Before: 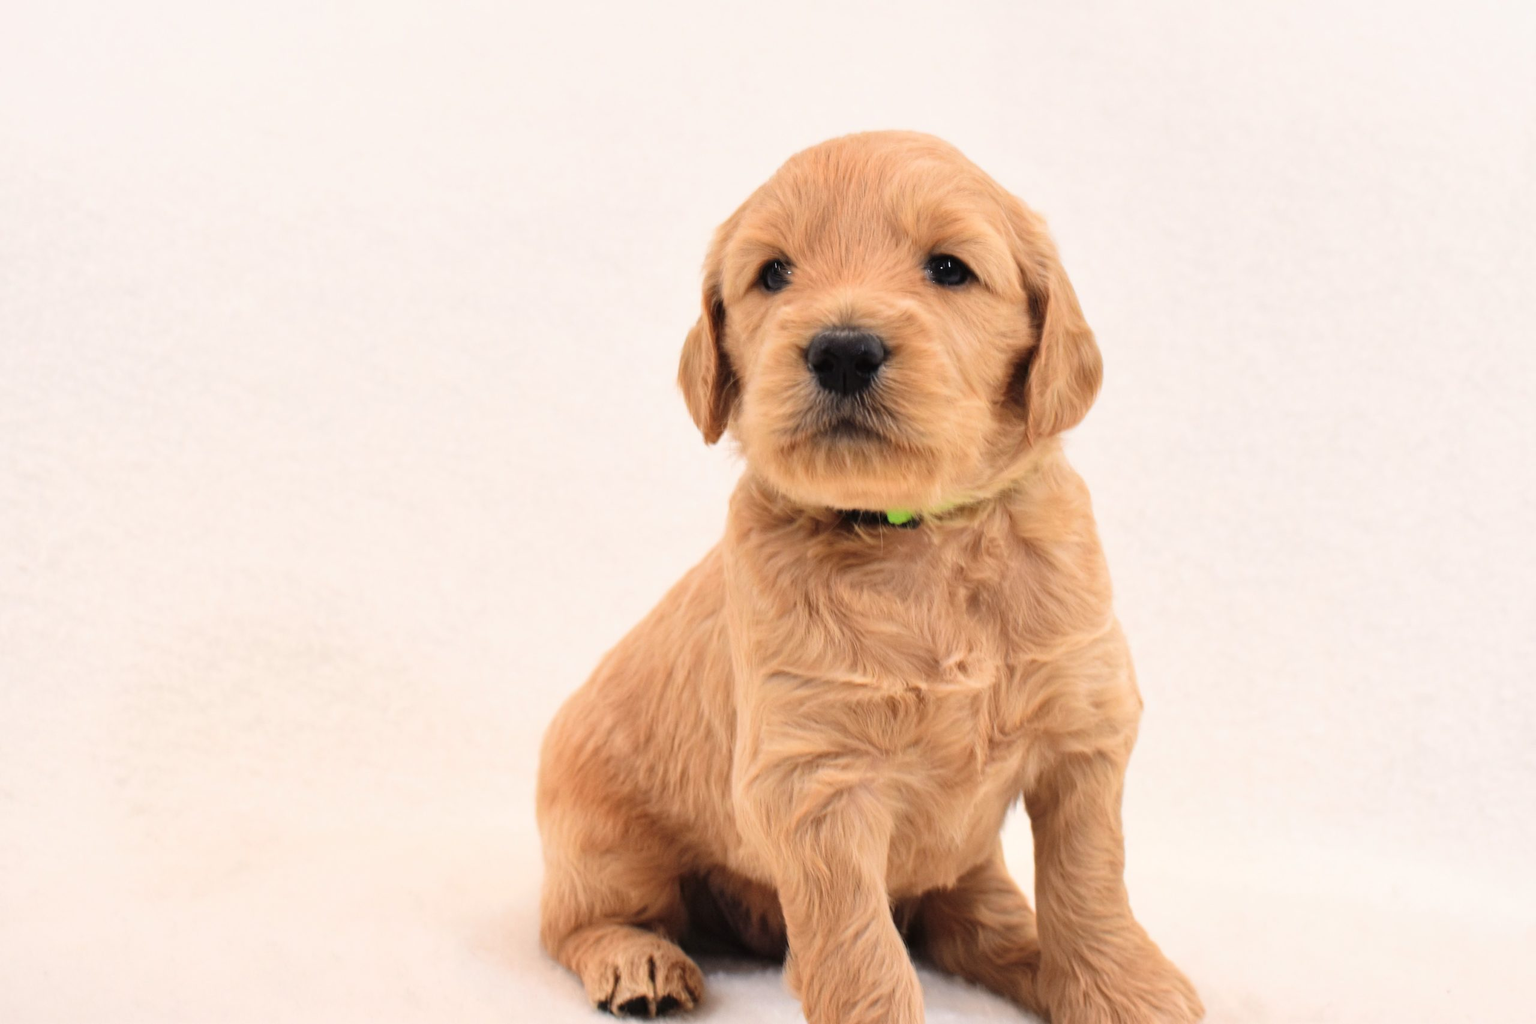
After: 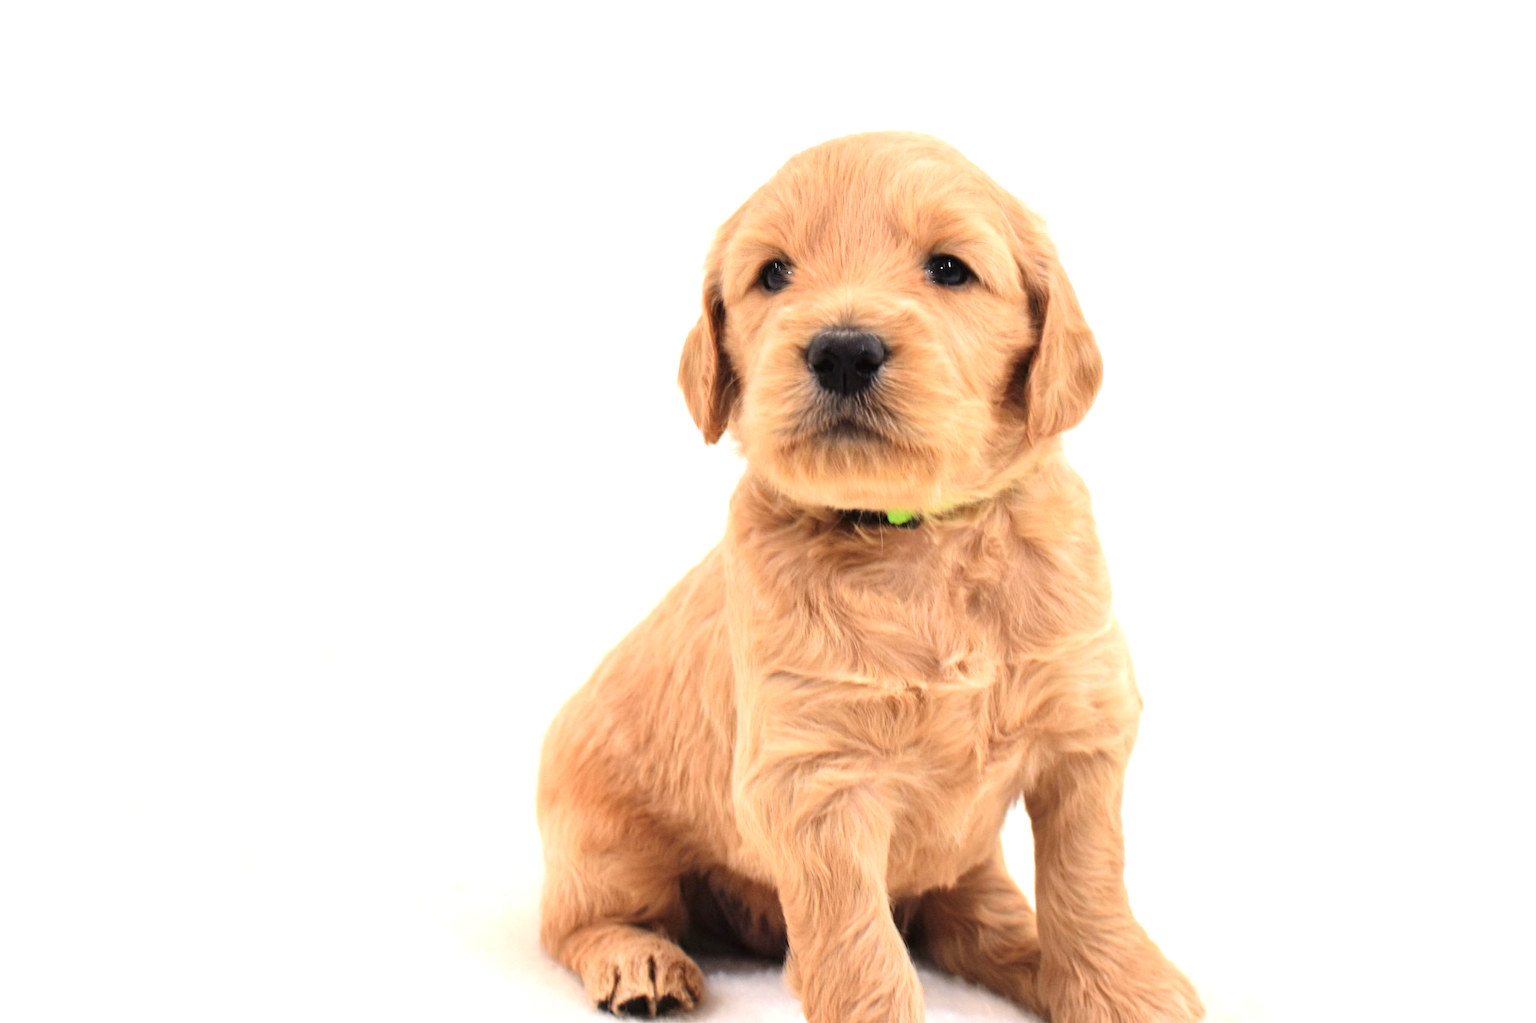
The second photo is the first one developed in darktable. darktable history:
tone equalizer: on, module defaults
haze removal: strength 0.008, distance 0.254, adaptive false
exposure: black level correction 0.001, exposure 0.499 EV, compensate exposure bias true, compensate highlight preservation false
